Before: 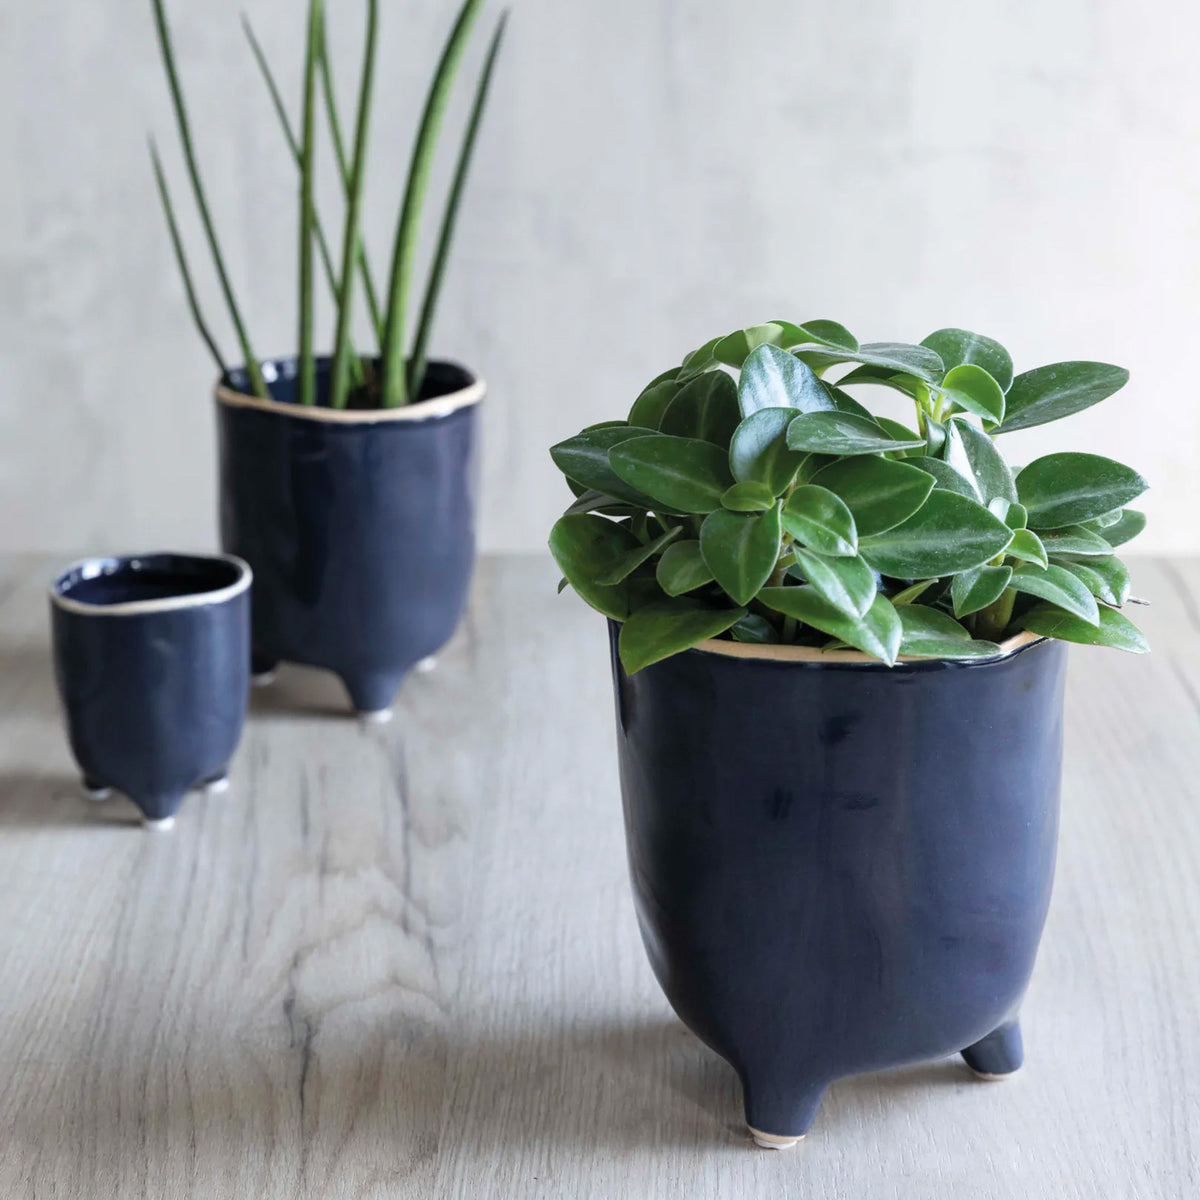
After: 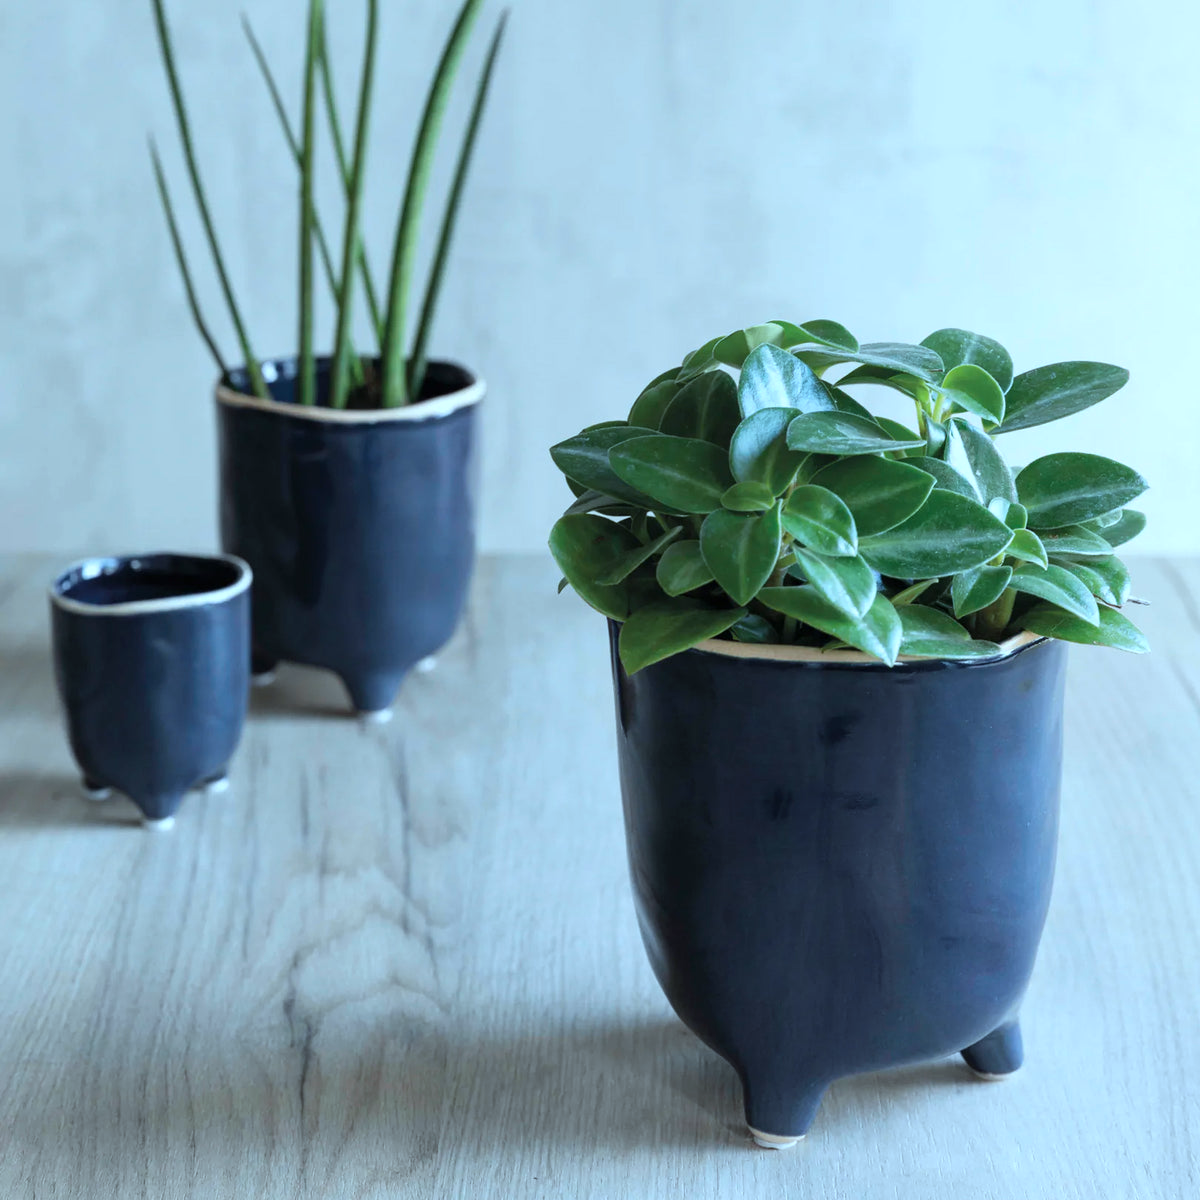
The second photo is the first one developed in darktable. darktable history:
color correction: highlights a* -11.26, highlights b* -15.46
